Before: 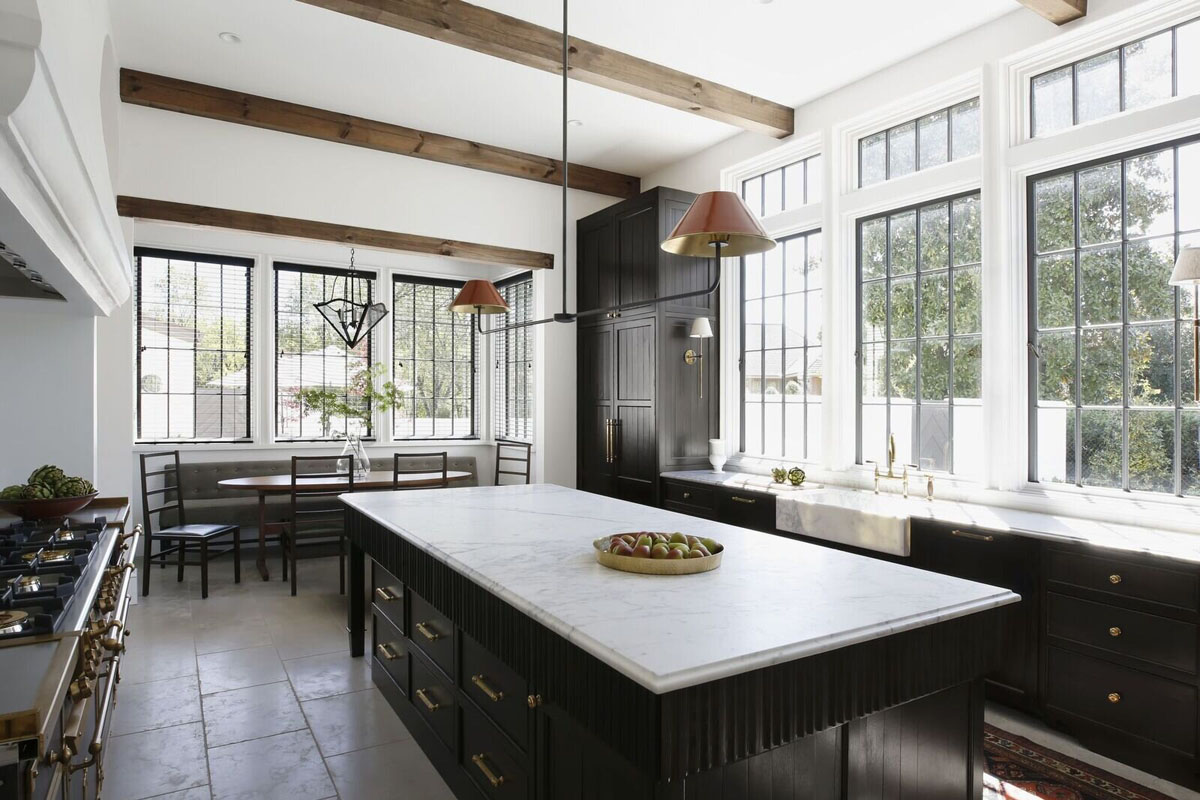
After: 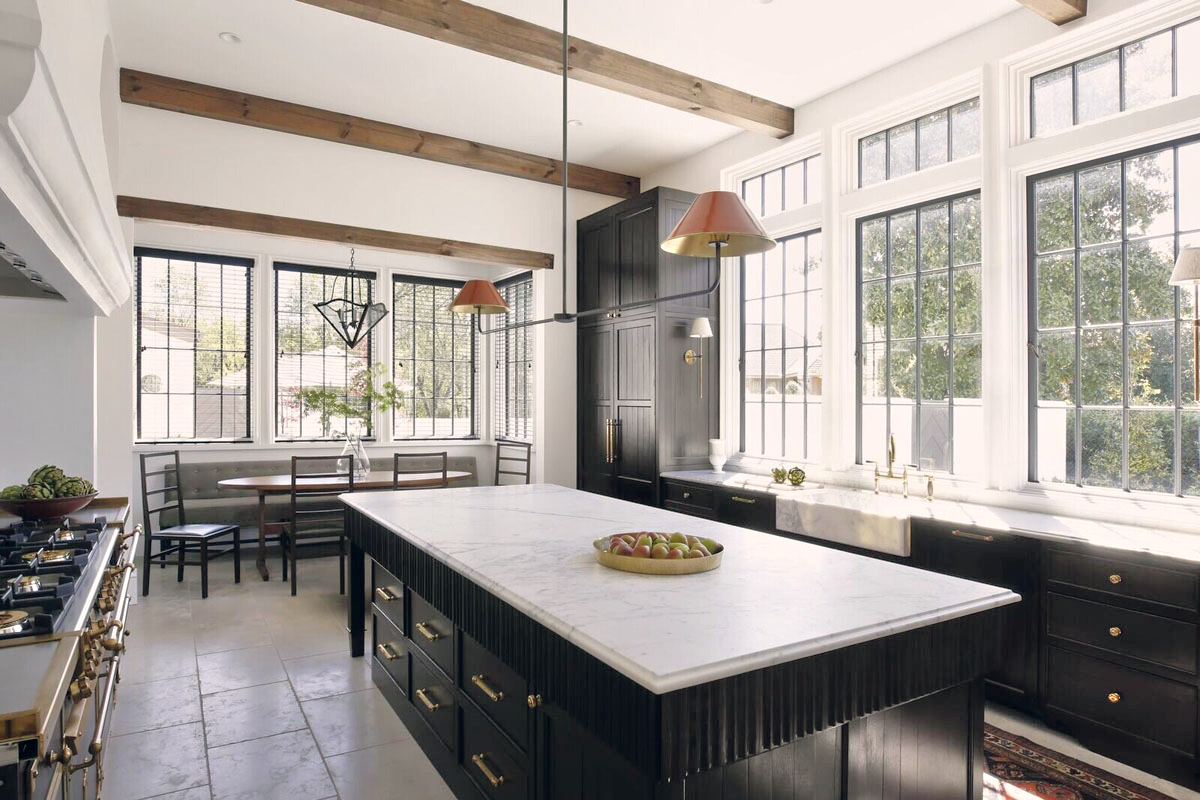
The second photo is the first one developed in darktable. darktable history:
color balance rgb: shadows lift › hue 87.51°, highlights gain › chroma 1.62%, highlights gain › hue 55.1°, global offset › chroma 0.06%, global offset › hue 253.66°, linear chroma grading › global chroma 0.5%
tone equalizer: -7 EV 0.15 EV, -6 EV 0.6 EV, -5 EV 1.15 EV, -4 EV 1.33 EV, -3 EV 1.15 EV, -2 EV 0.6 EV, -1 EV 0.15 EV, mask exposure compensation -0.5 EV
